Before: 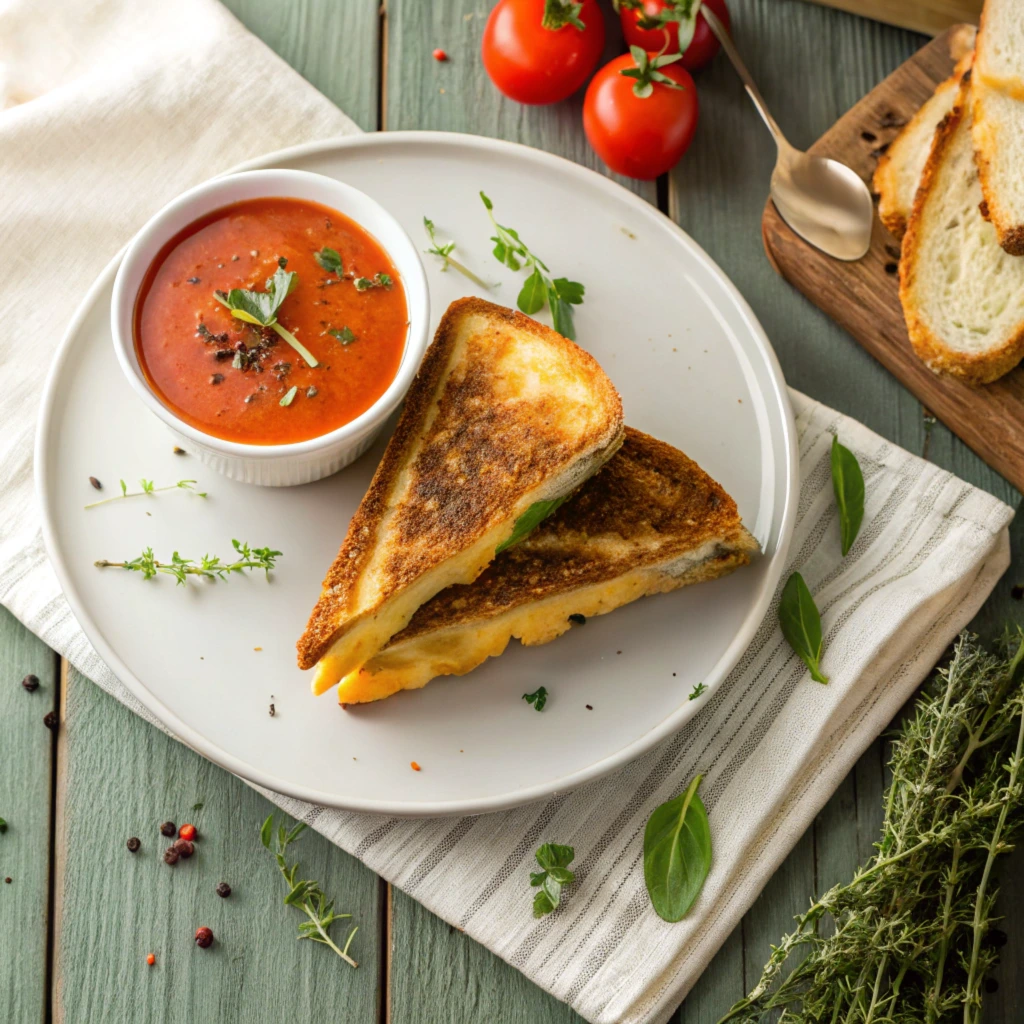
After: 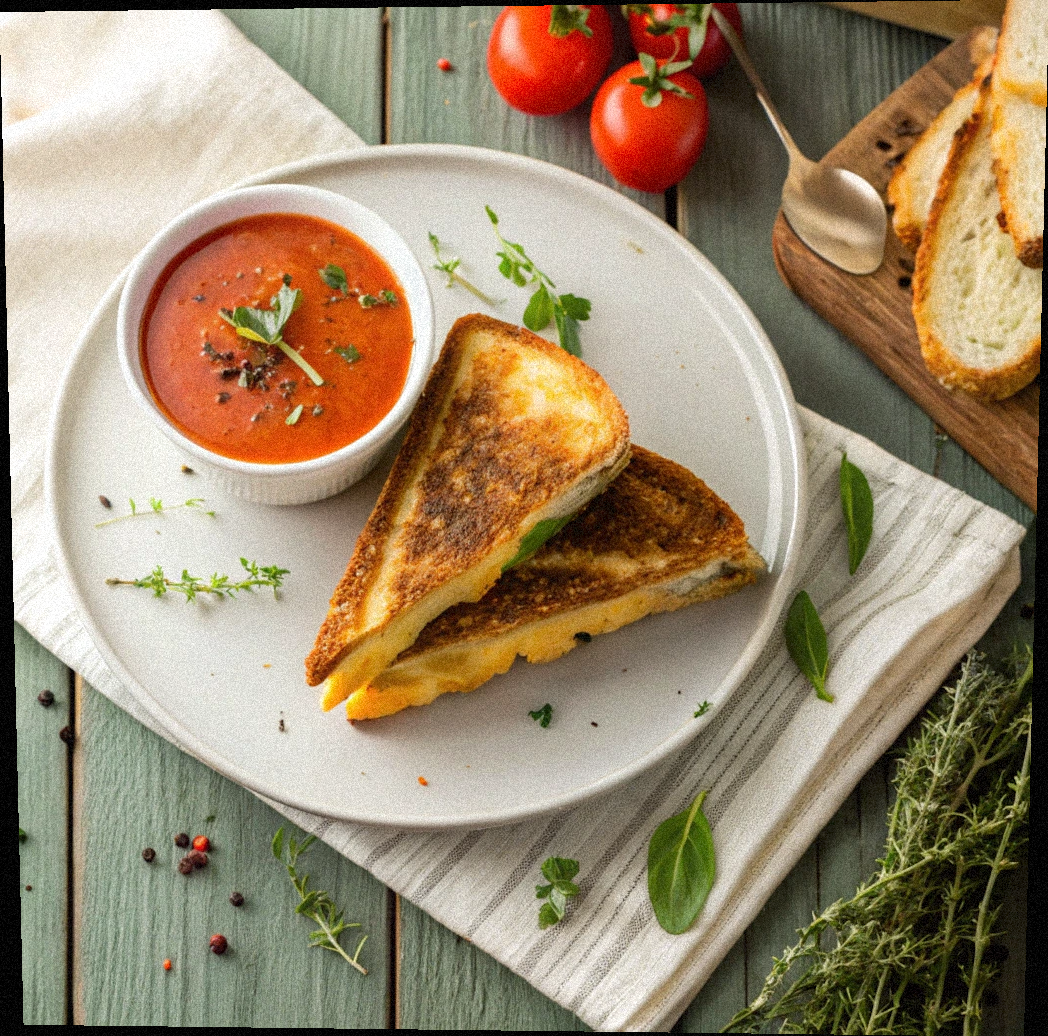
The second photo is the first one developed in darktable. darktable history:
grain: coarseness 9.38 ISO, strength 34.99%, mid-tones bias 0%
color zones: curves: ch0 [(0, 0.497) (0.143, 0.5) (0.286, 0.5) (0.429, 0.483) (0.571, 0.116) (0.714, -0.006) (0.857, 0.28) (1, 0.497)]
rotate and perspective: lens shift (vertical) 0.048, lens shift (horizontal) -0.024, automatic cropping off
